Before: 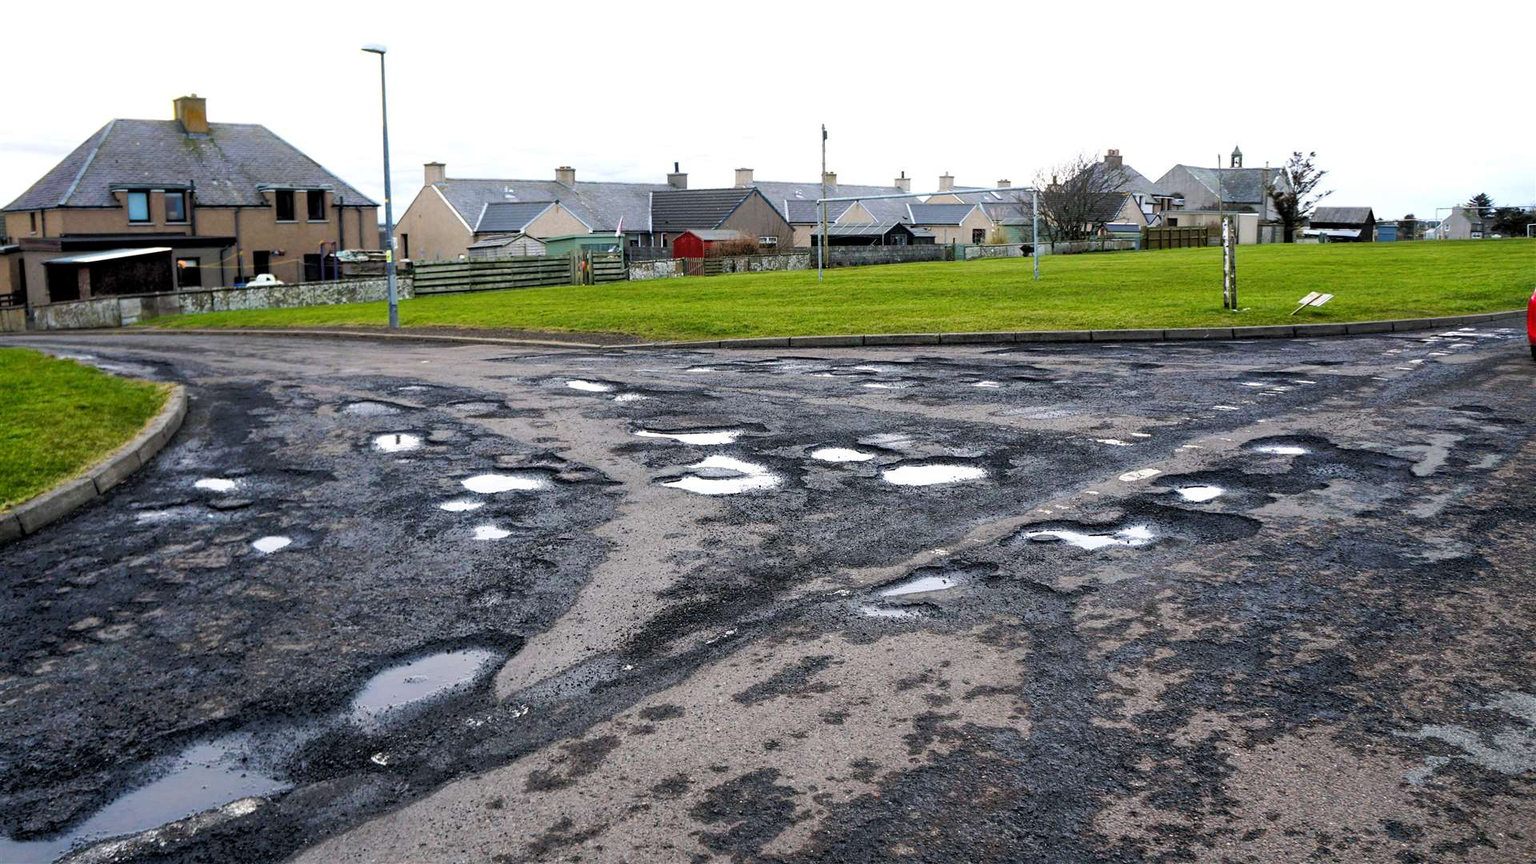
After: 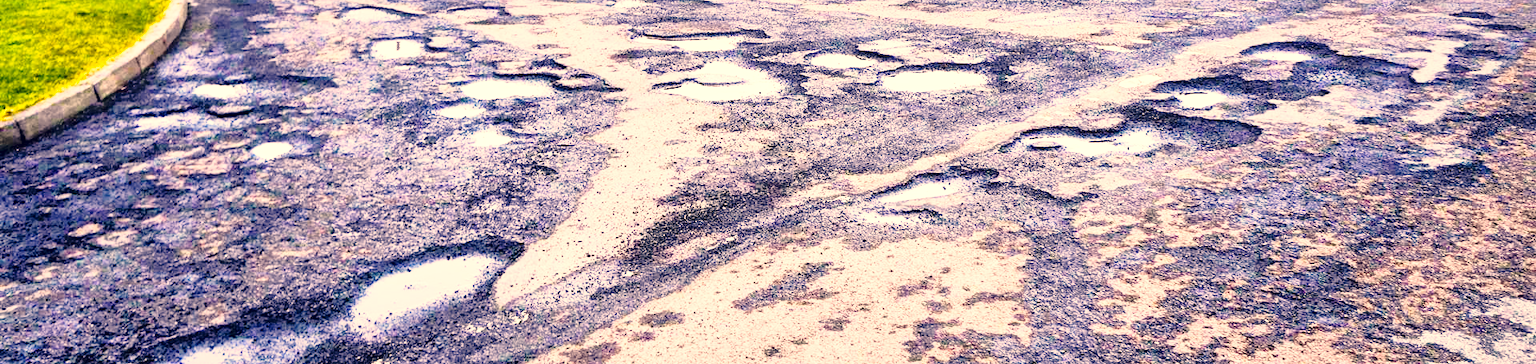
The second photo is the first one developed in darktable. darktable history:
local contrast: mode bilateral grid, contrast 20, coarseness 50, detail 130%, midtone range 0.2
exposure: black level correction 0, exposure 1.107 EV, compensate highlight preservation false
contrast brightness saturation: contrast 0.078, saturation 0.202
color correction: highlights a* 19.98, highlights b* 27.34, shadows a* 3.48, shadows b* -16.98, saturation 0.729
contrast equalizer: octaves 7, y [[0.5 ×6], [0.5 ×6], [0.5, 0.5, 0.501, 0.545, 0.707, 0.863], [0 ×6], [0 ×6]], mix -0.195
crop: top 45.635%, bottom 12.163%
color balance rgb: shadows lift › chroma 3.012%, shadows lift › hue 281.32°, linear chroma grading › shadows 10.303%, linear chroma grading › highlights 10.409%, linear chroma grading › global chroma 15.595%, linear chroma grading › mid-tones 14.785%, perceptual saturation grading › global saturation 37.293%
base curve: curves: ch0 [(0, 0) (0.036, 0.037) (0.121, 0.228) (0.46, 0.76) (0.859, 0.983) (1, 1)], preserve colors none
